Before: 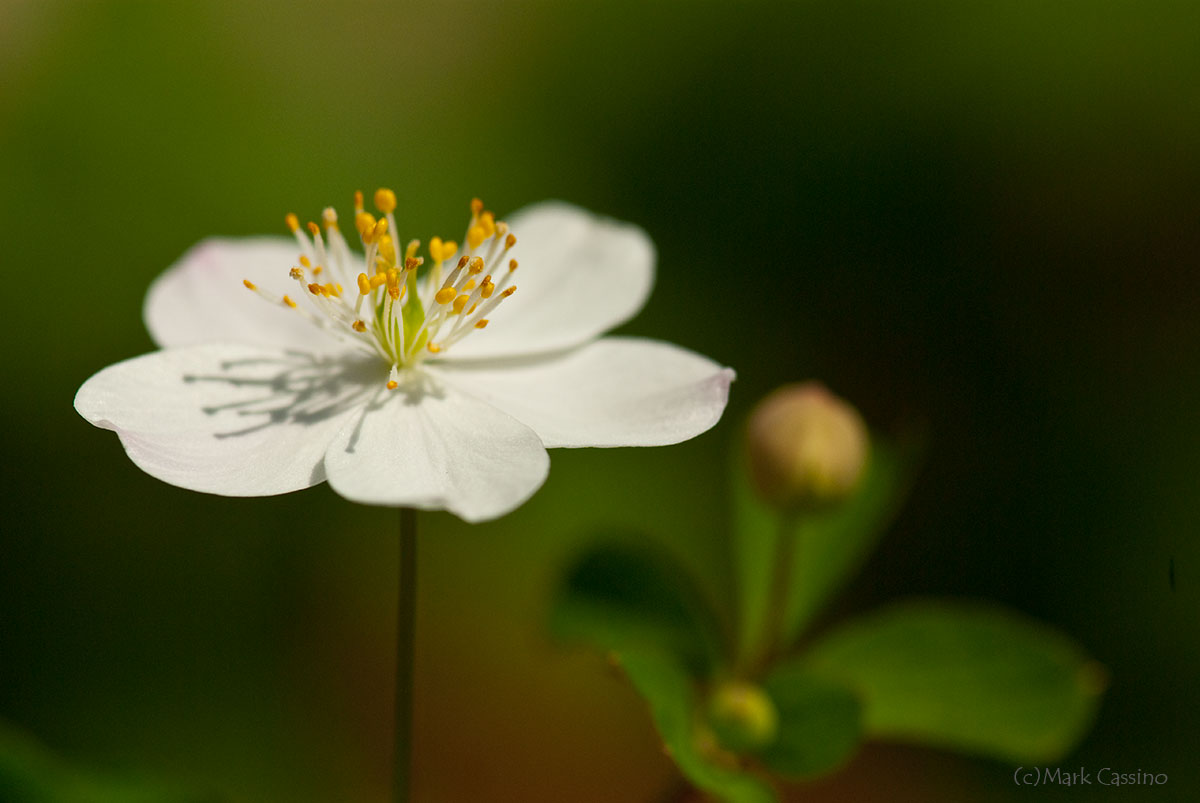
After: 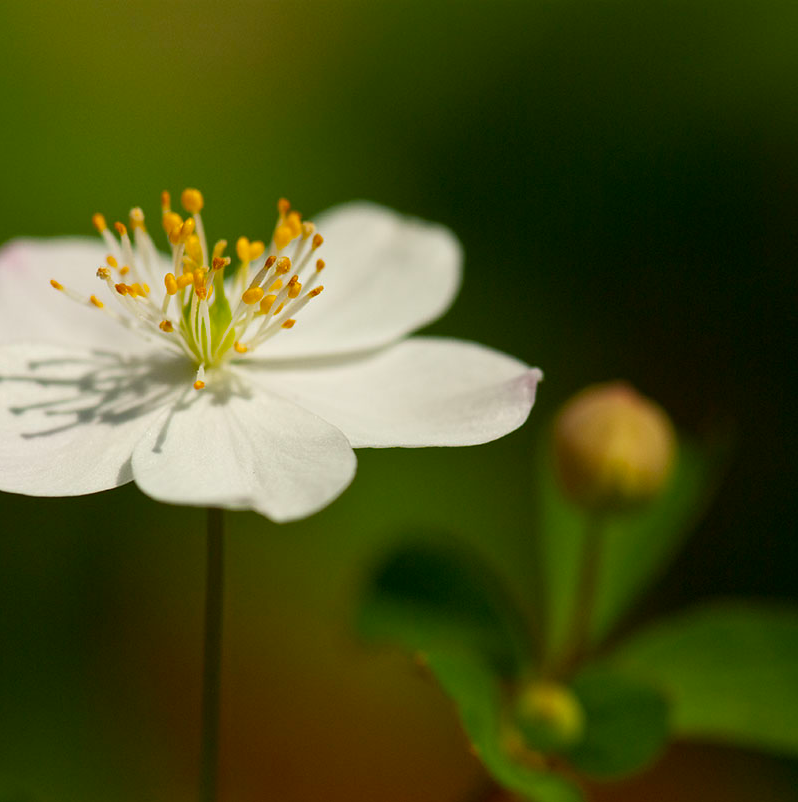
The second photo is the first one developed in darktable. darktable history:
crop and rotate: left 16.154%, right 17.306%
contrast brightness saturation: saturation 0.179
